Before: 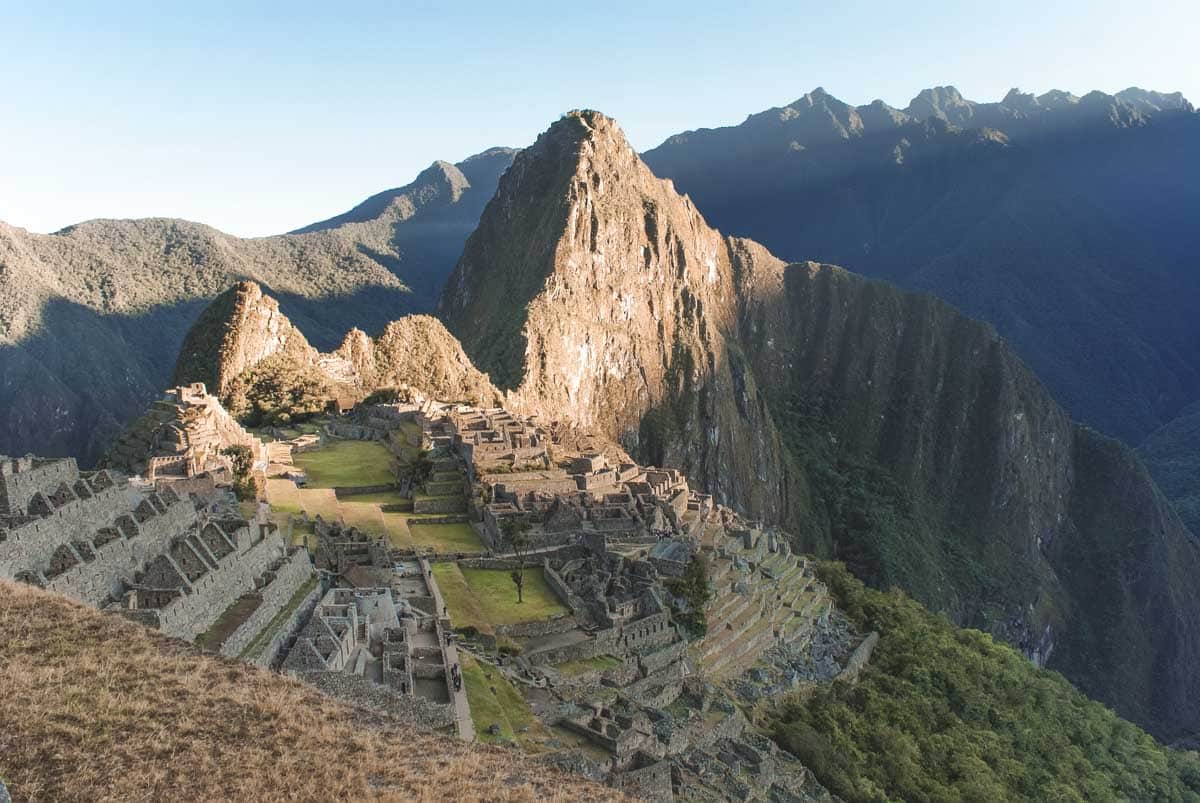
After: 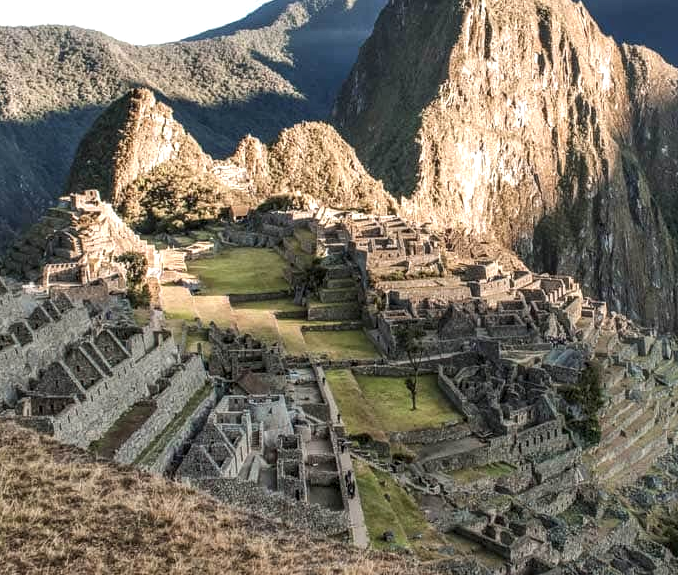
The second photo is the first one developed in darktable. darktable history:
local contrast: highlights 60%, shadows 64%, detail 160%
crop: left 8.859%, top 24.114%, right 34.592%, bottom 4.173%
